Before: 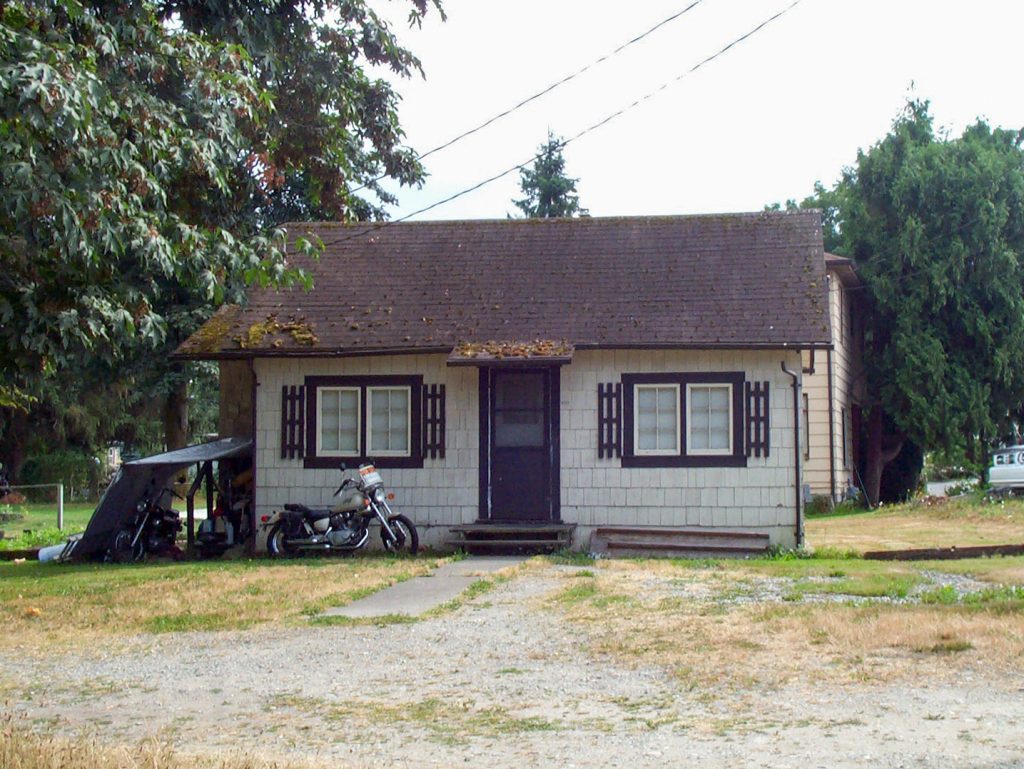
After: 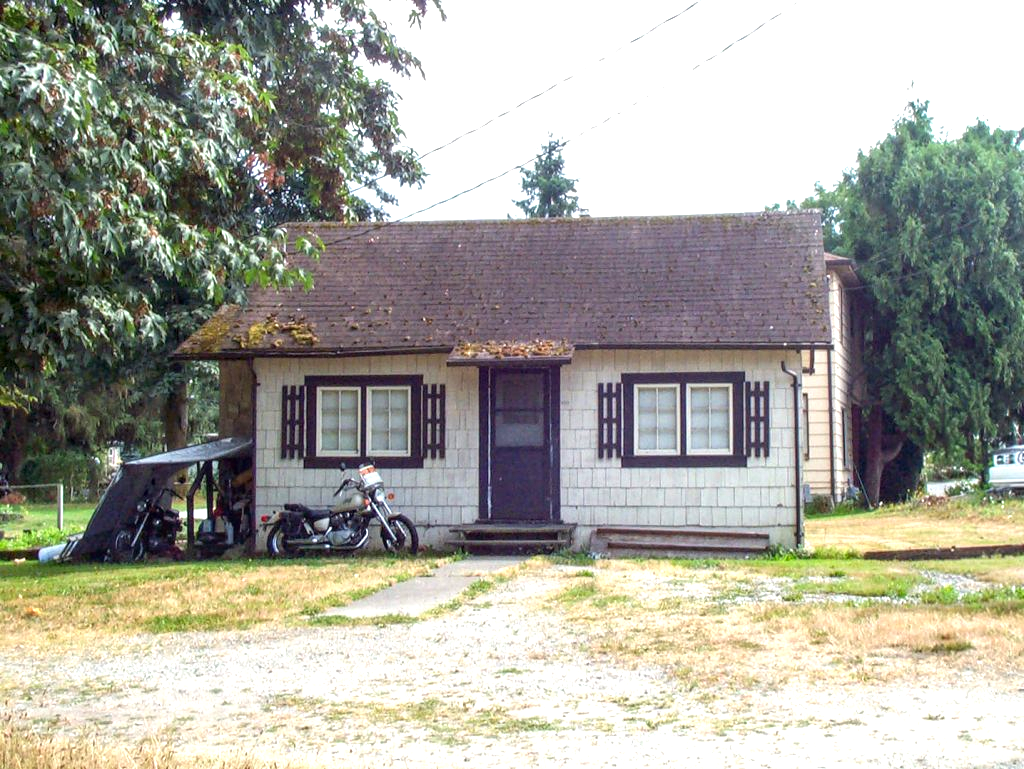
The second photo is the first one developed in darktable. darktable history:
local contrast: on, module defaults
exposure: exposure 0.758 EV, compensate highlight preservation false
